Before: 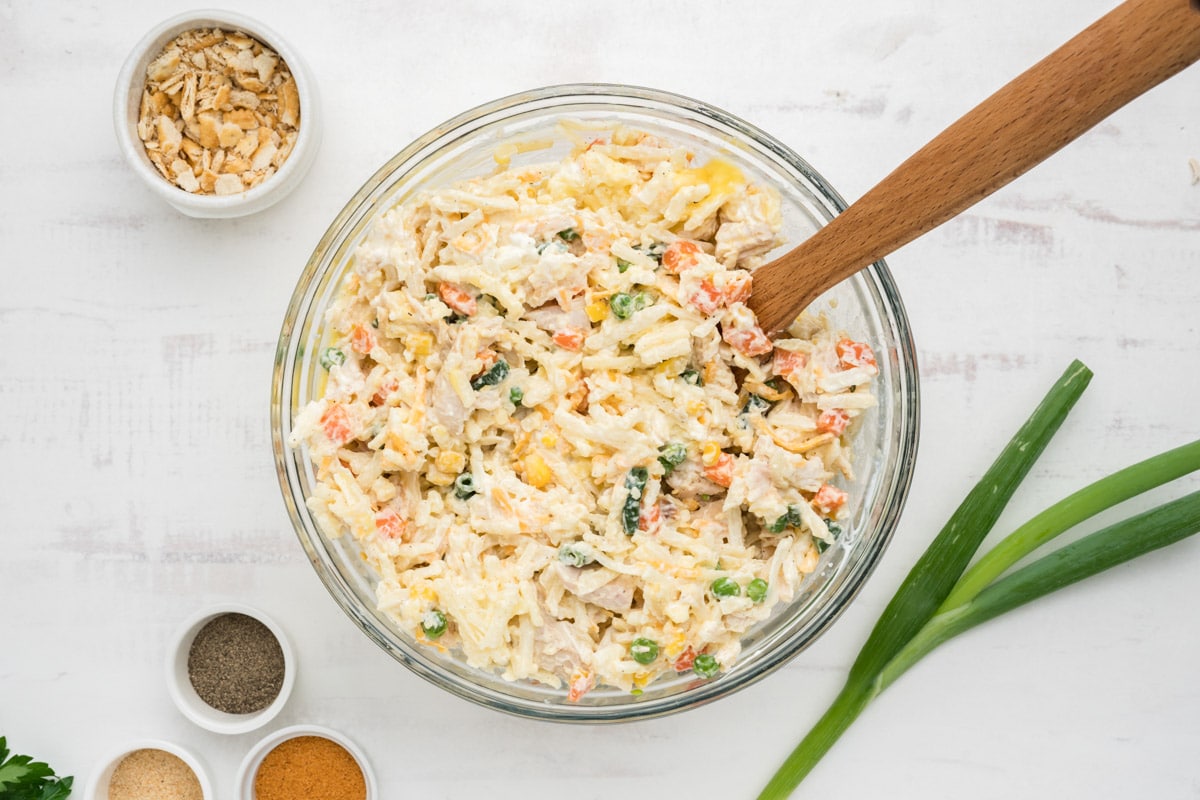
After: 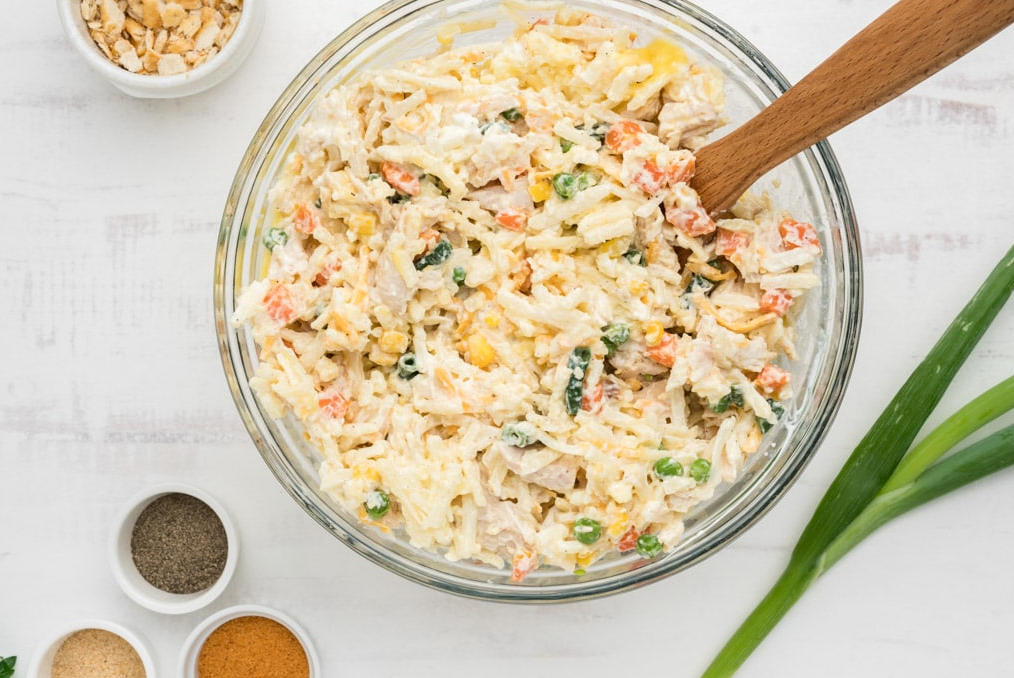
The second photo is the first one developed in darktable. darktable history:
crop and rotate: left 4.776%, top 15.182%, right 10.669%
